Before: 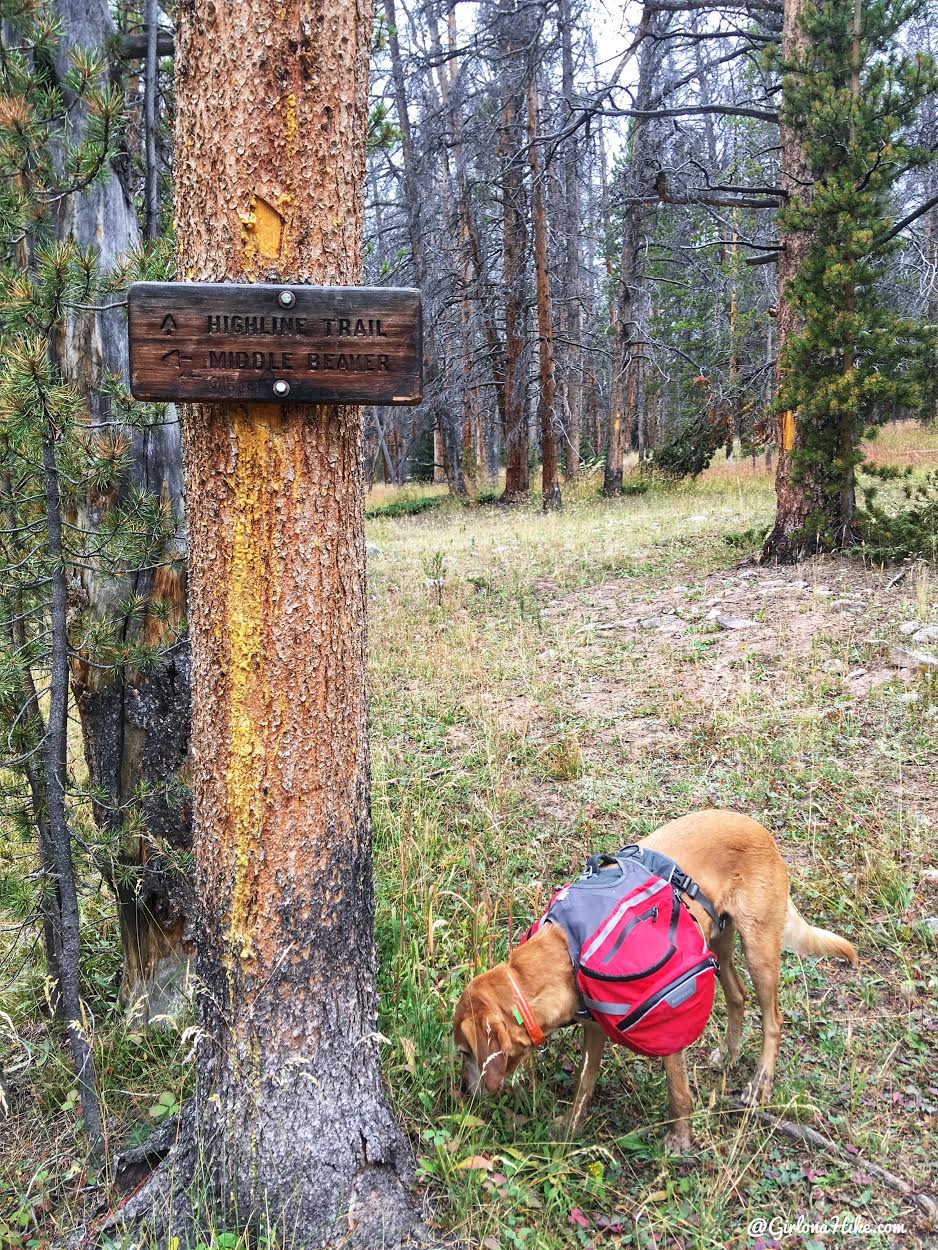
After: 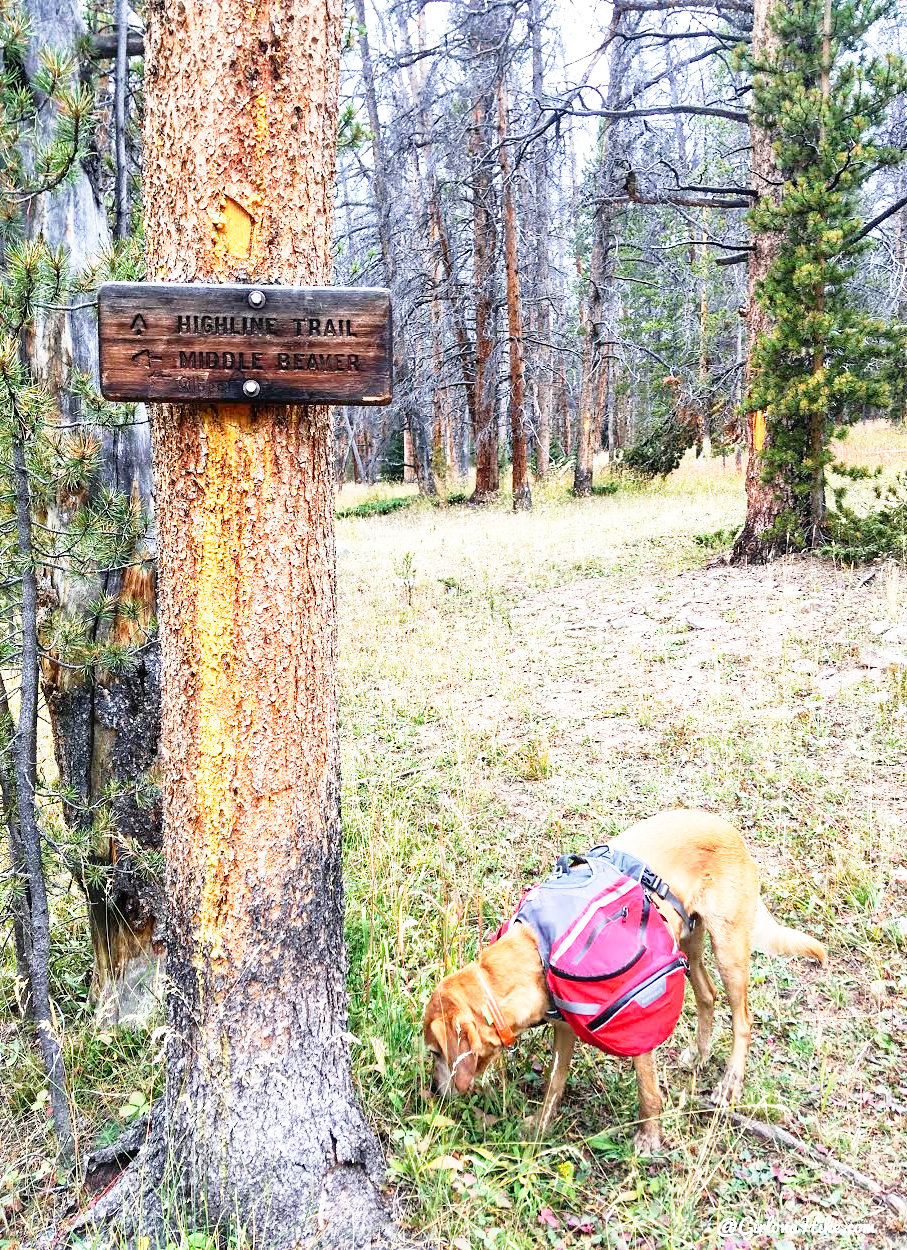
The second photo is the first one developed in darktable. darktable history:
base curve: curves: ch0 [(0, 0) (0.012, 0.01) (0.073, 0.168) (0.31, 0.711) (0.645, 0.957) (1, 1)], preserve colors none
crop and rotate: left 3.238%
